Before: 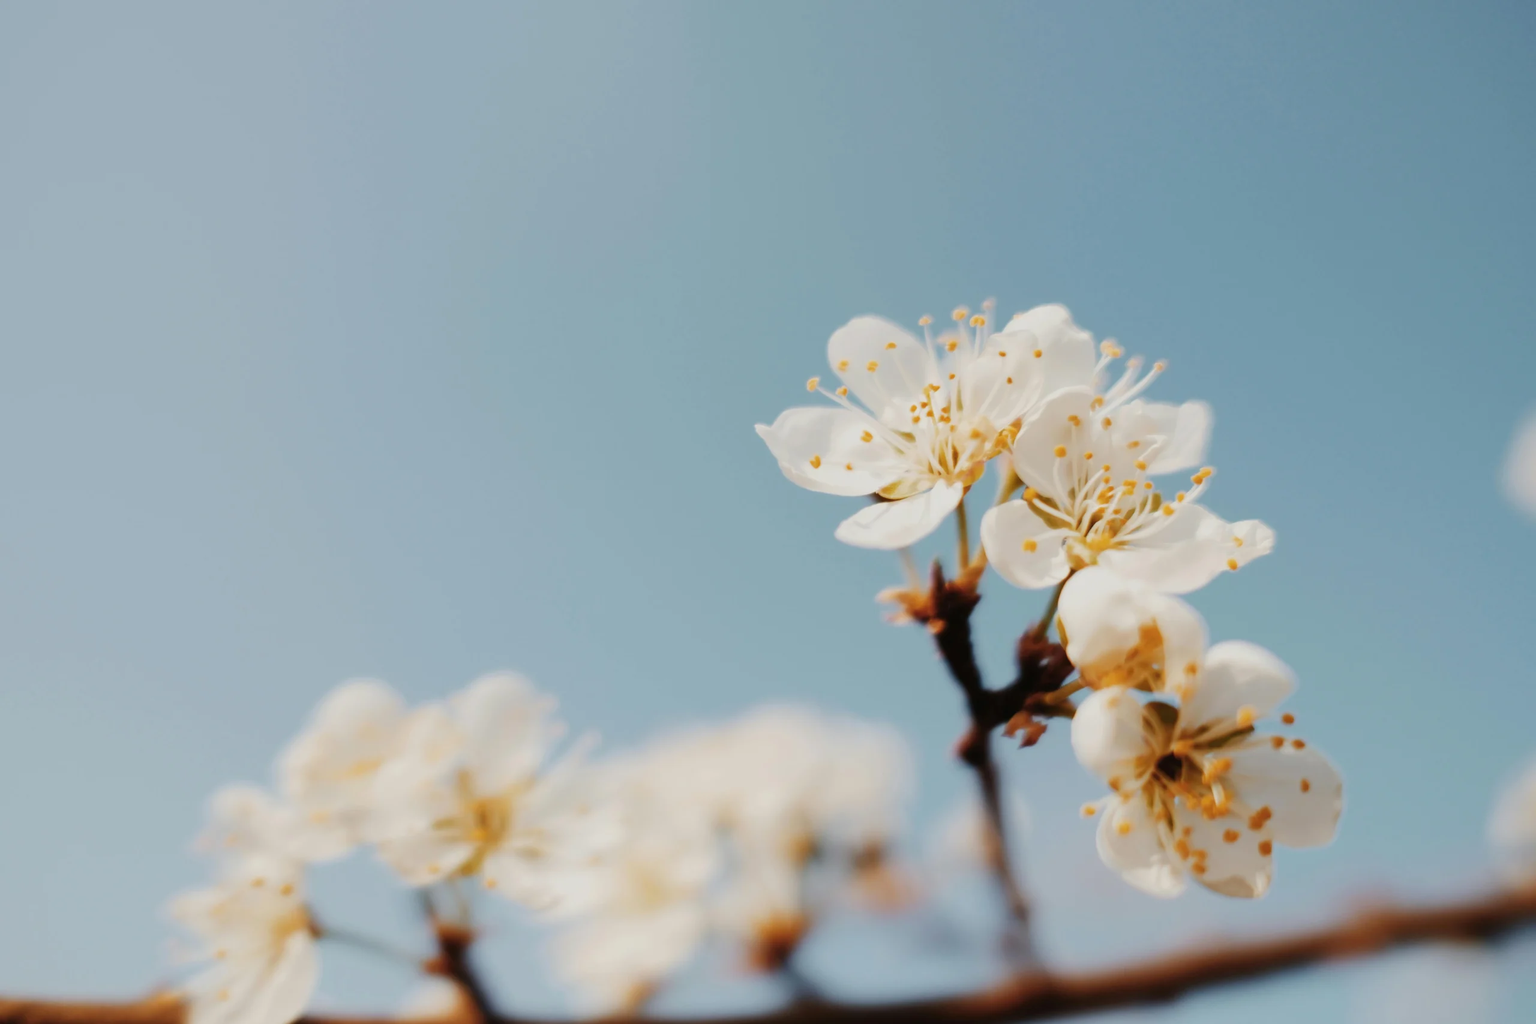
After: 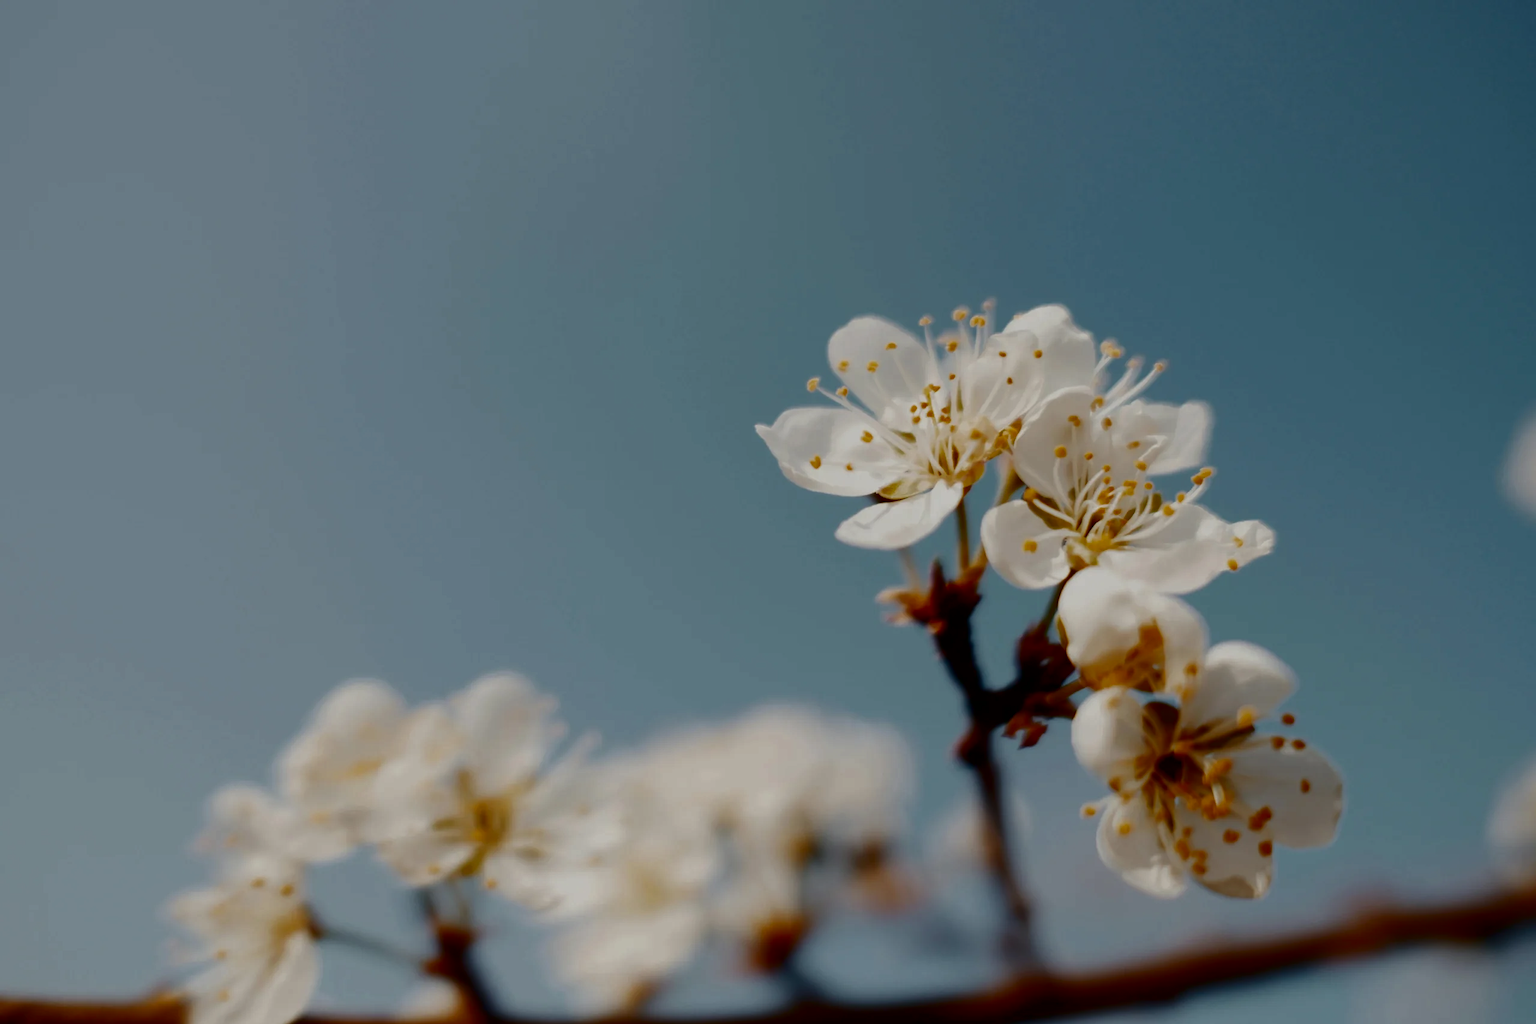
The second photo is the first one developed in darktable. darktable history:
contrast brightness saturation: brightness -0.507
